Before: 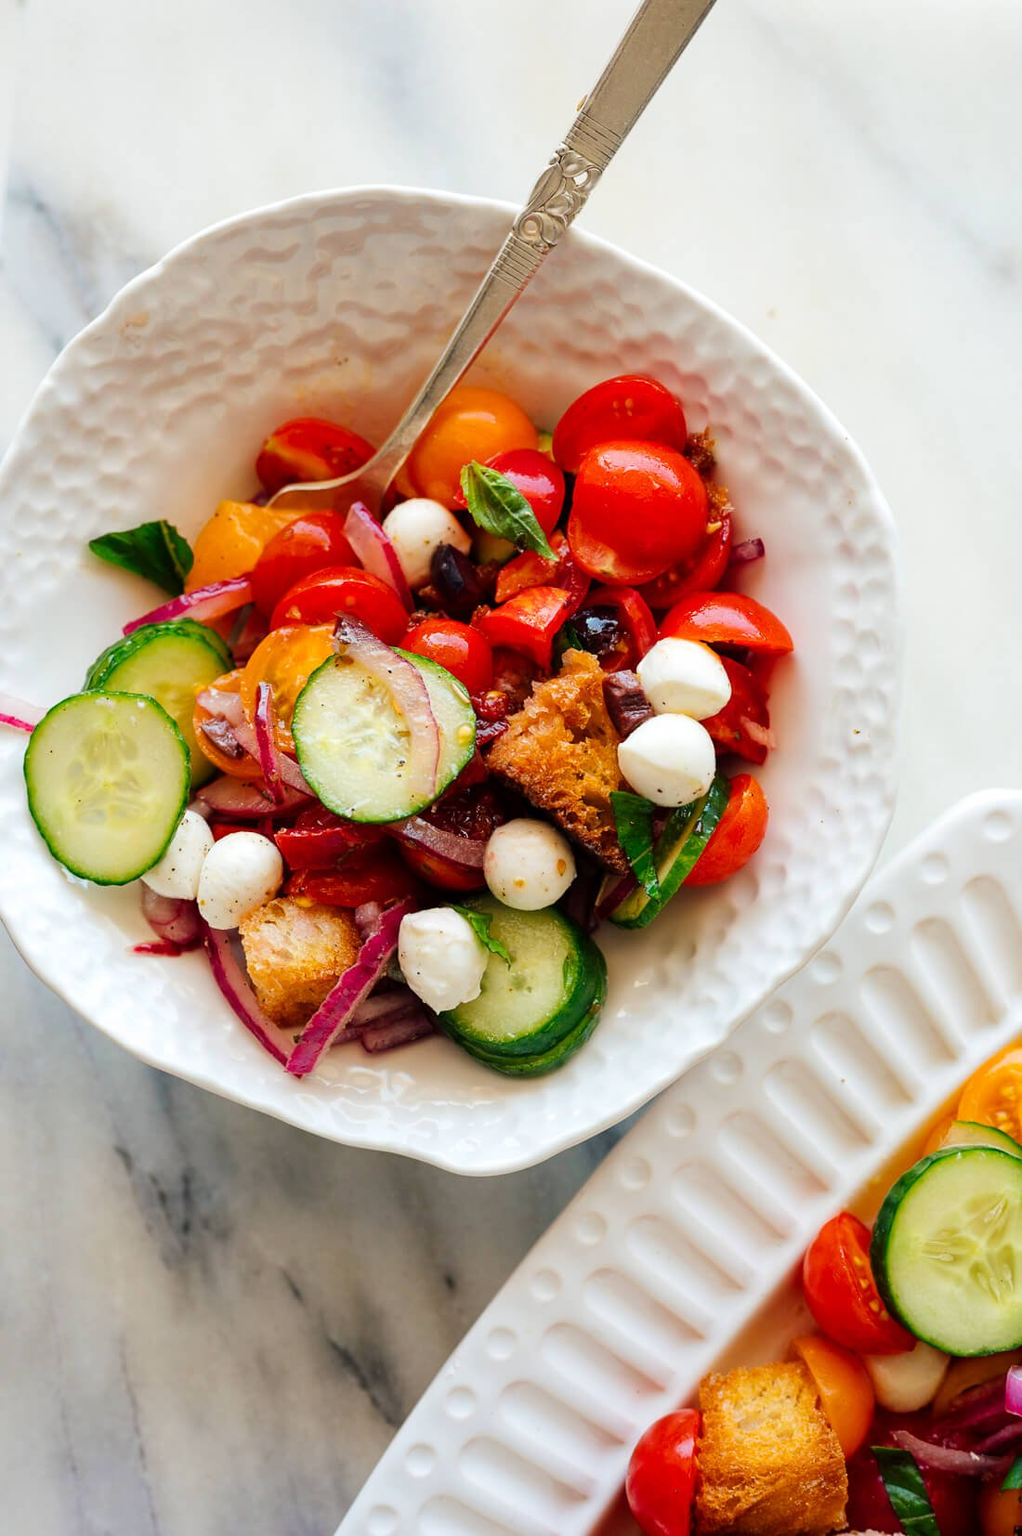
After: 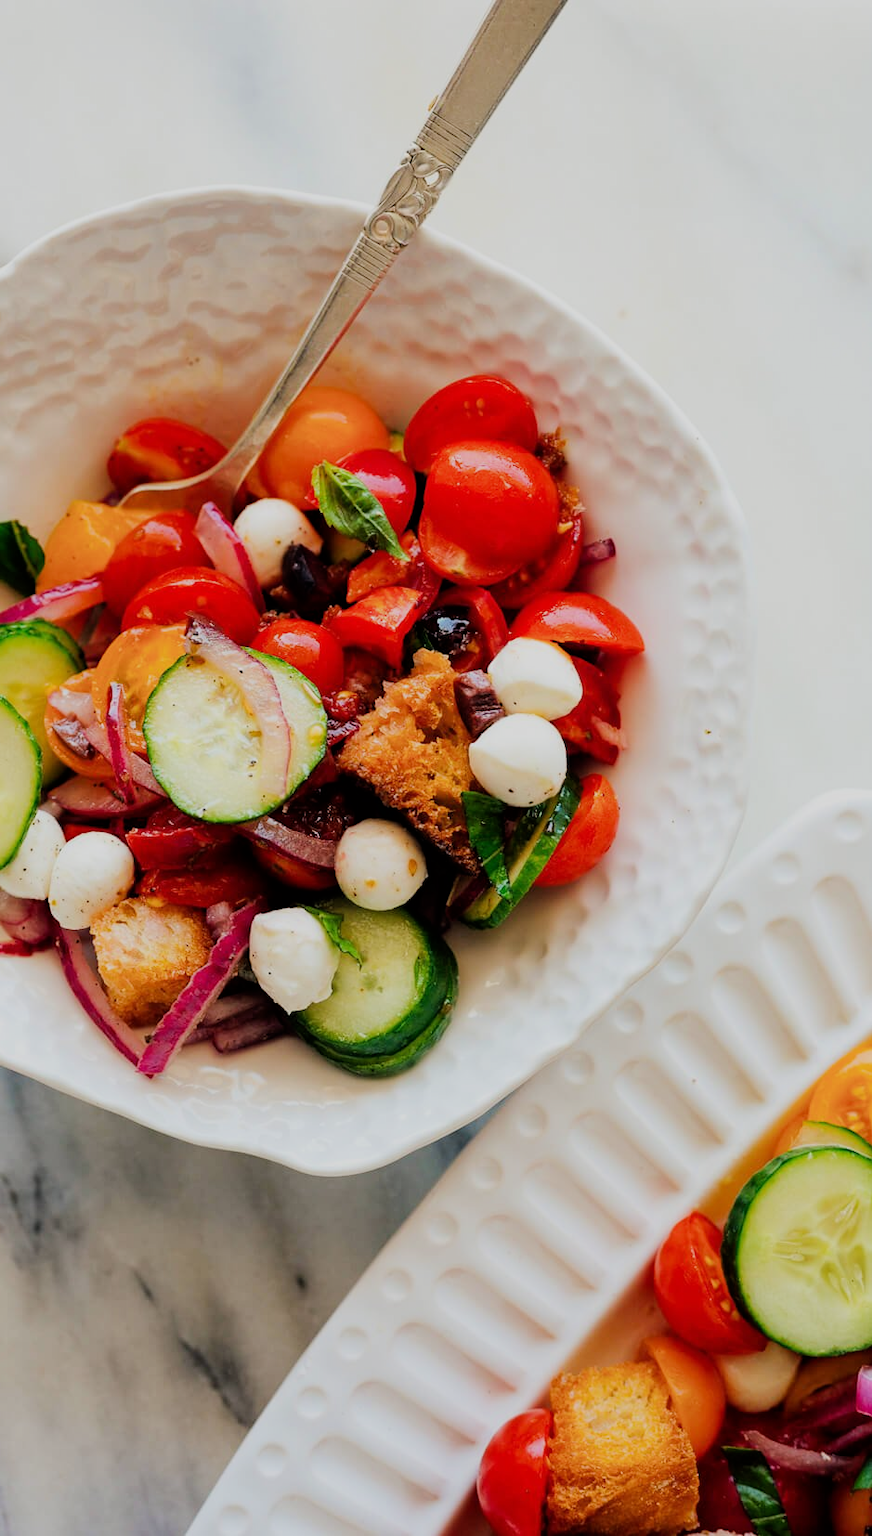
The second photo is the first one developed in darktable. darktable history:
crop and rotate: left 14.584%
filmic rgb: black relative exposure -7.65 EV, white relative exposure 4.56 EV, hardness 3.61, contrast 1.05
